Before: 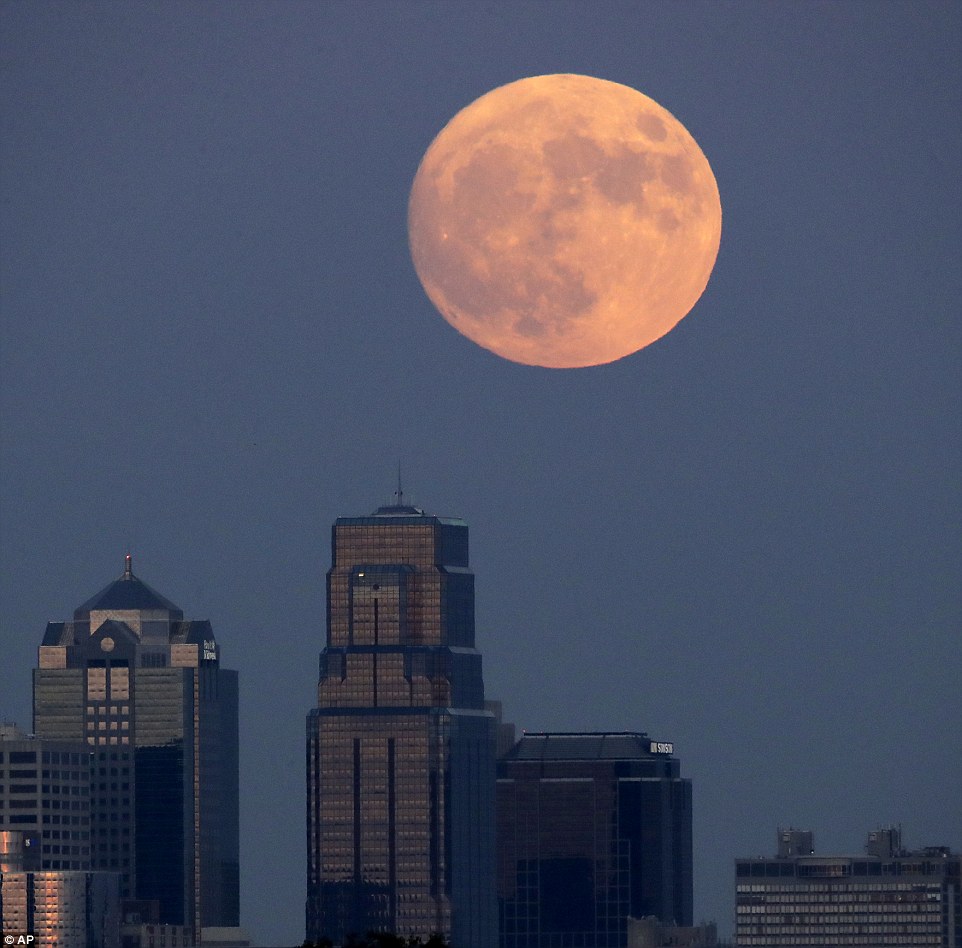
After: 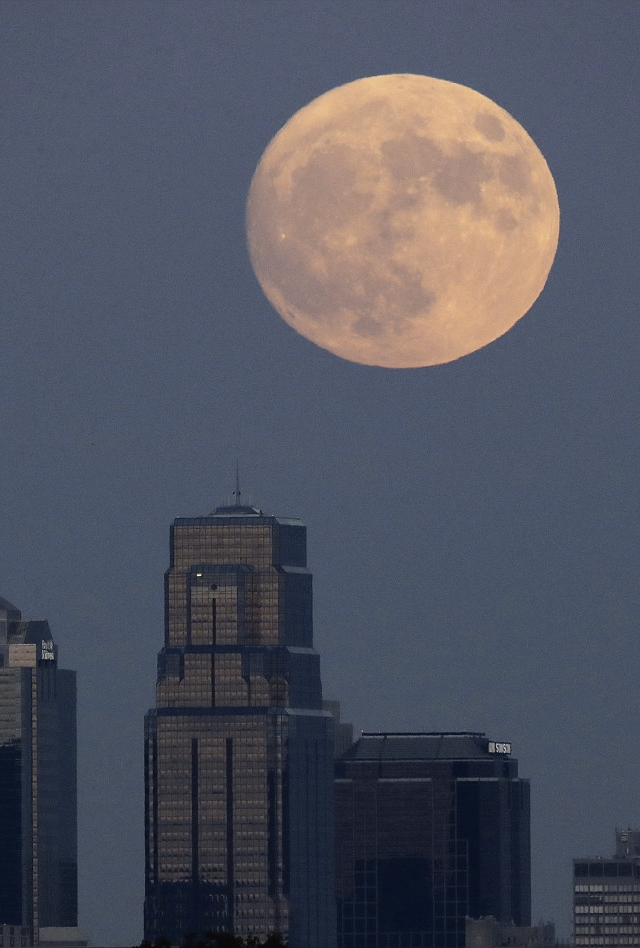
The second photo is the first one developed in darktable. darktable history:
color contrast: green-magenta contrast 0.85, blue-yellow contrast 1.25, unbound 0
crop: left 16.899%, right 16.556%
contrast brightness saturation: contrast -0.05, saturation -0.41
